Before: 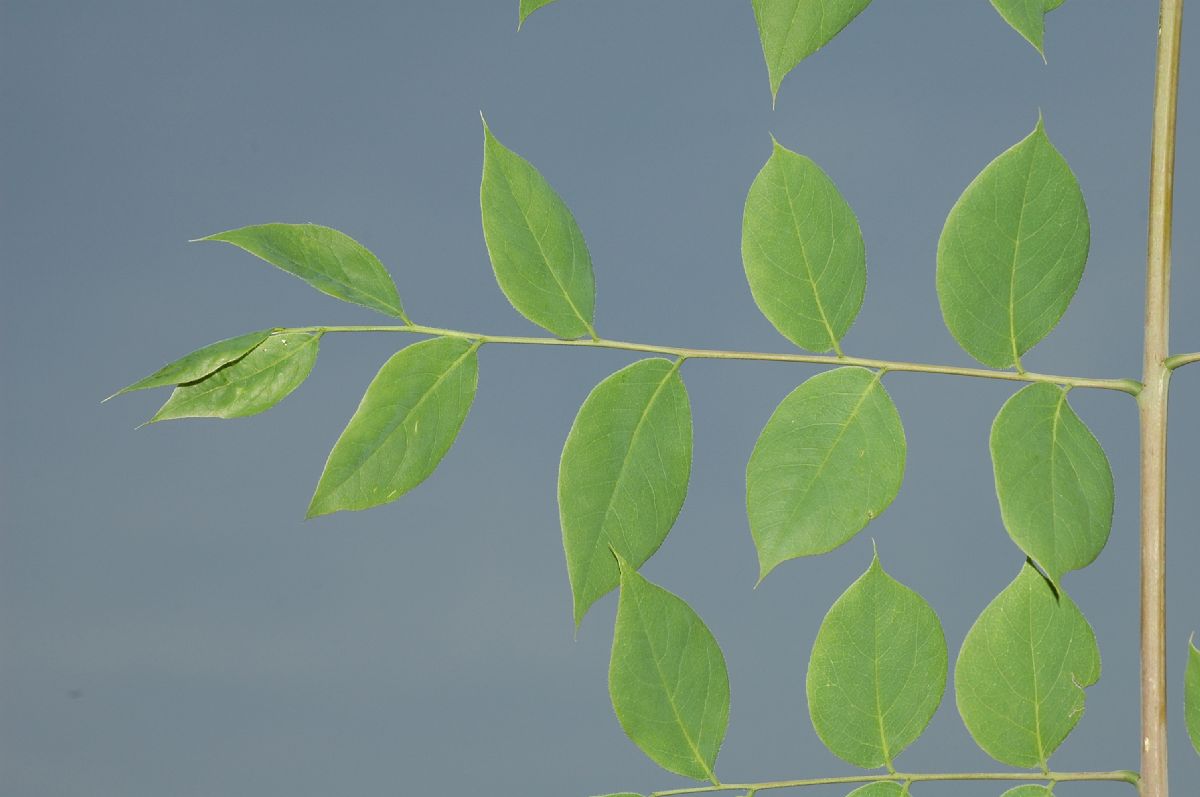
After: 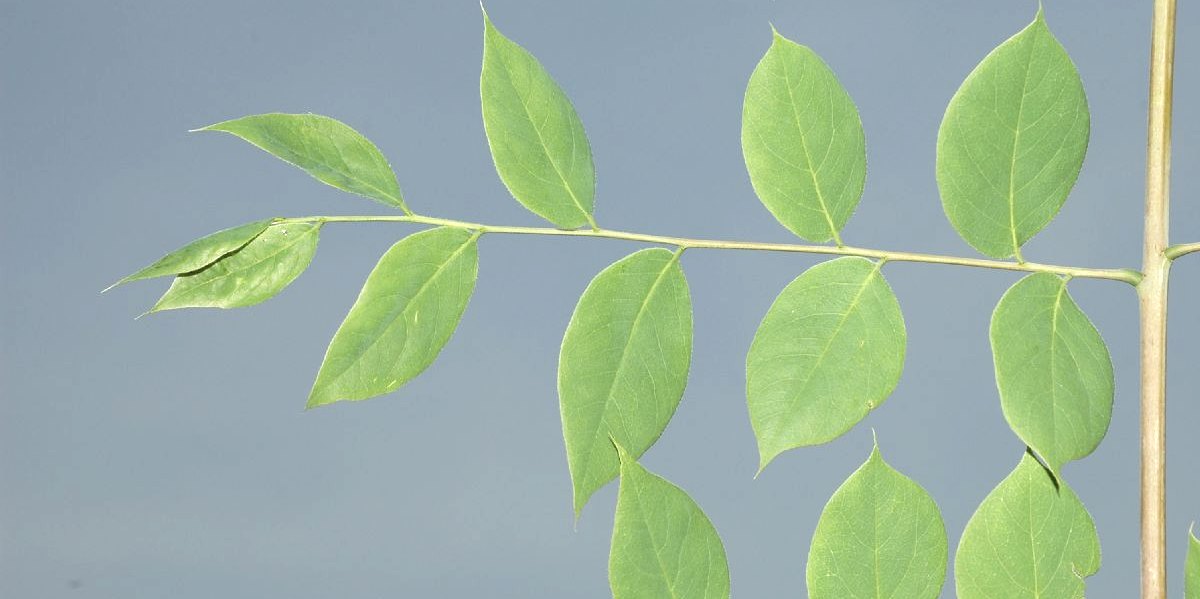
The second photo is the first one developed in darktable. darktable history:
exposure: black level correction 0, exposure 0.699 EV, compensate exposure bias true, compensate highlight preservation false
crop: top 13.858%, bottom 10.925%
color correction: highlights b* 0.038, saturation 0.841
